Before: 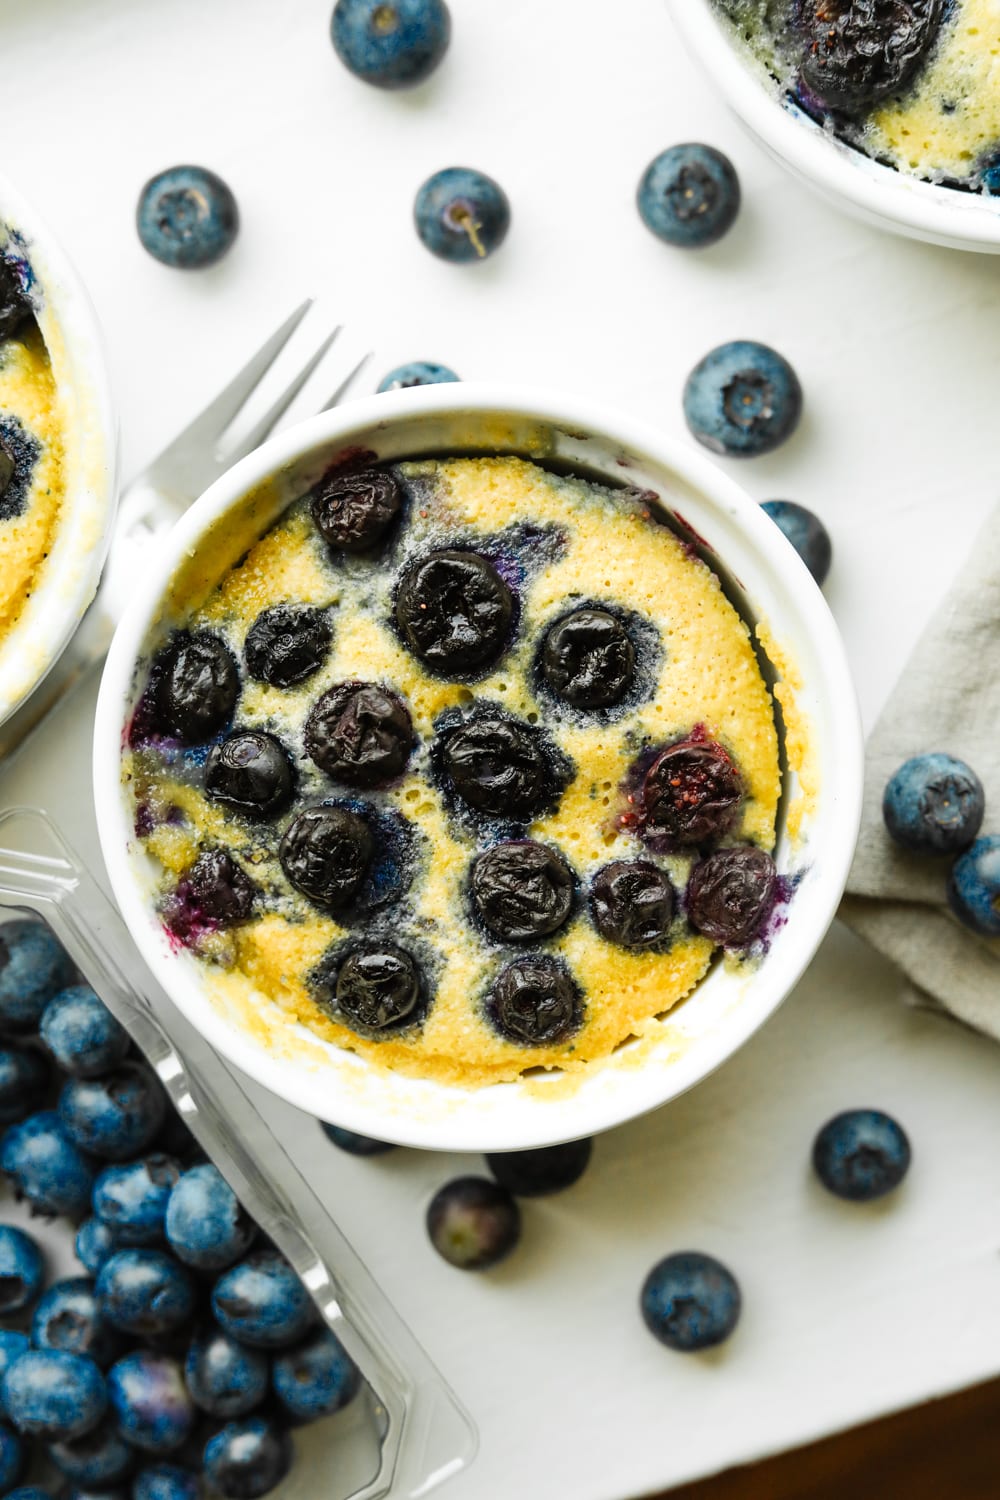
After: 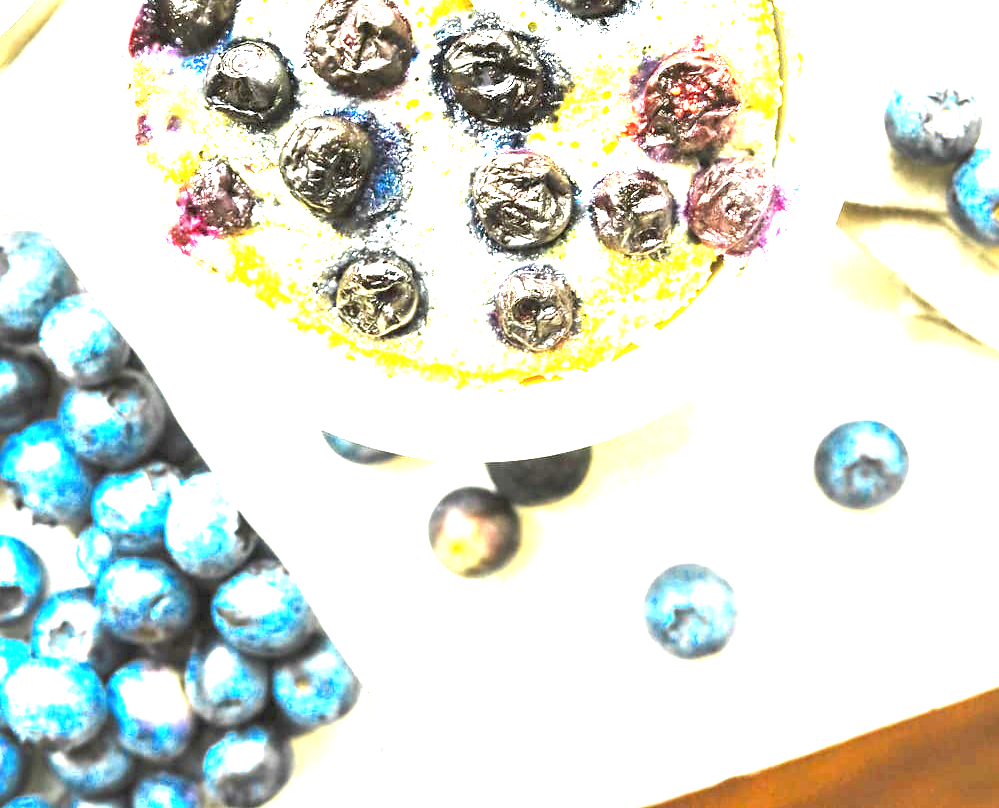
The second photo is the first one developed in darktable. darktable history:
exposure: black level correction 0, exposure 3.961 EV, compensate highlight preservation false
crop and rotate: top 46.124%, right 0.079%
